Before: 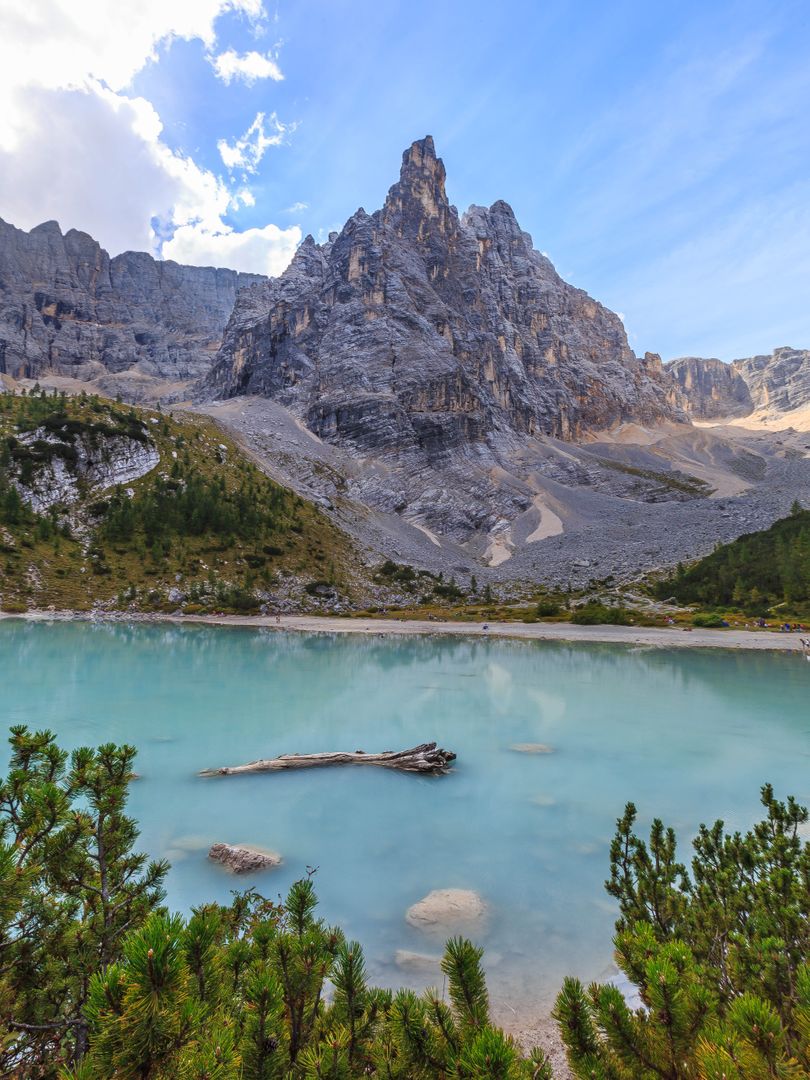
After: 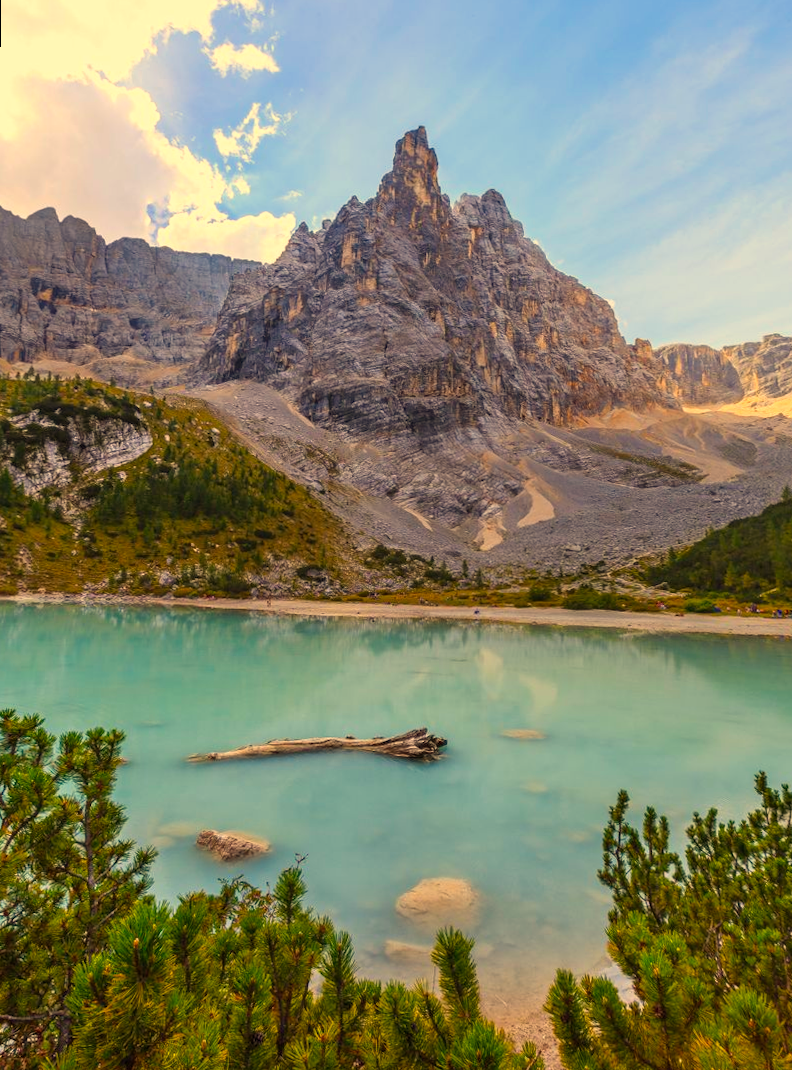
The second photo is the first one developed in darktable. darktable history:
white balance: red 1.138, green 0.996, blue 0.812
rotate and perspective: rotation 0.226°, lens shift (vertical) -0.042, crop left 0.023, crop right 0.982, crop top 0.006, crop bottom 0.994
color balance rgb: perceptual saturation grading › global saturation 30%, global vibrance 20%
